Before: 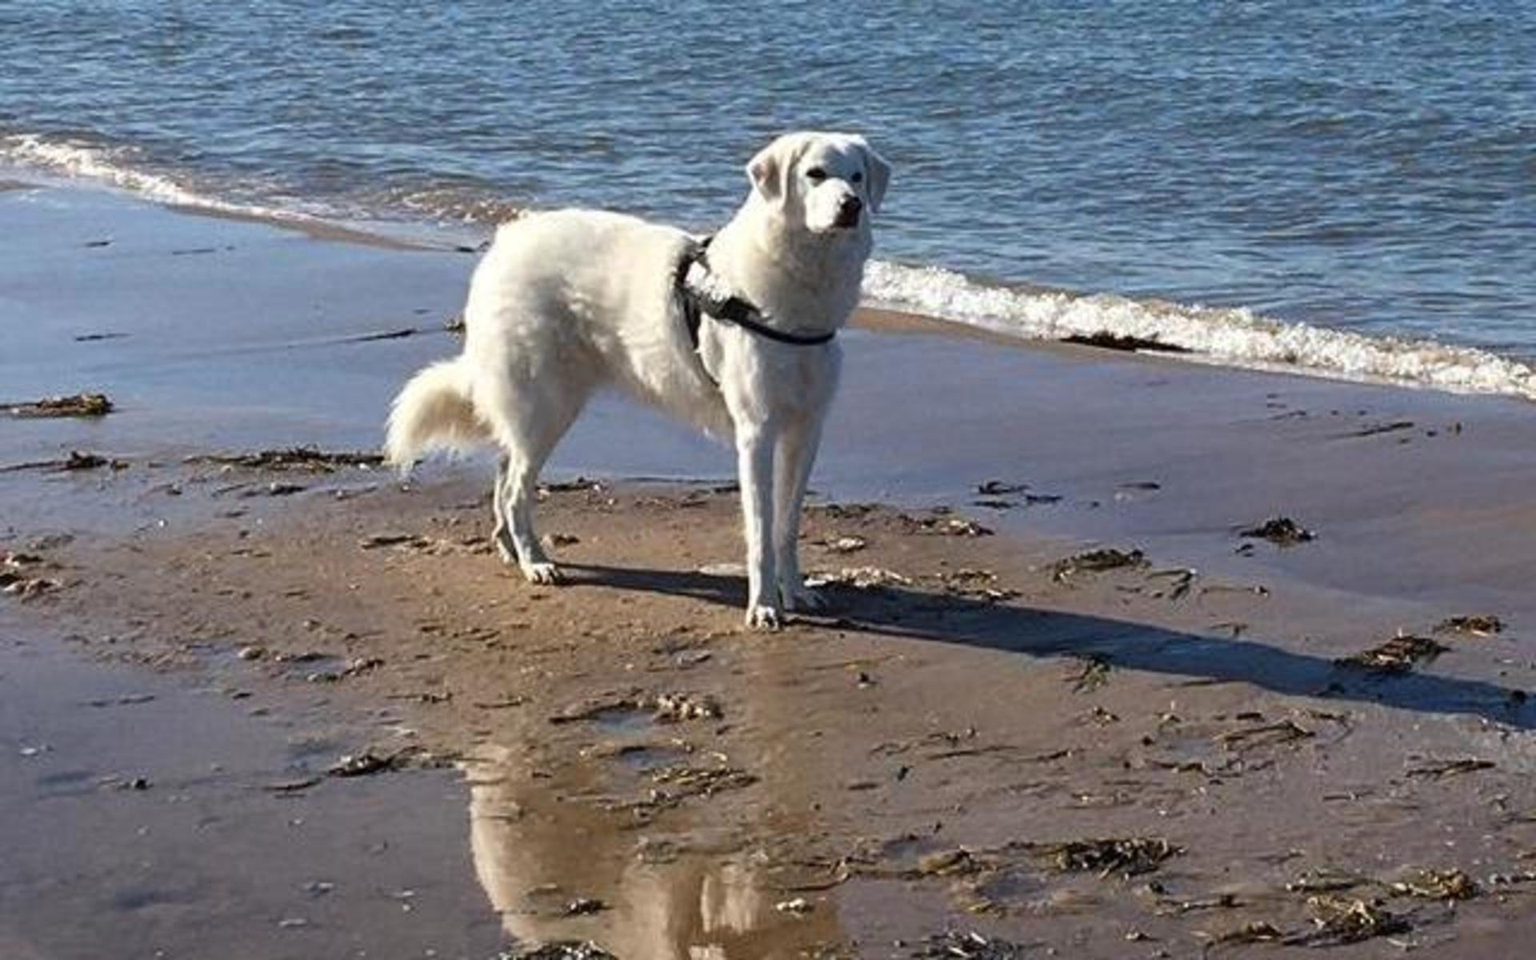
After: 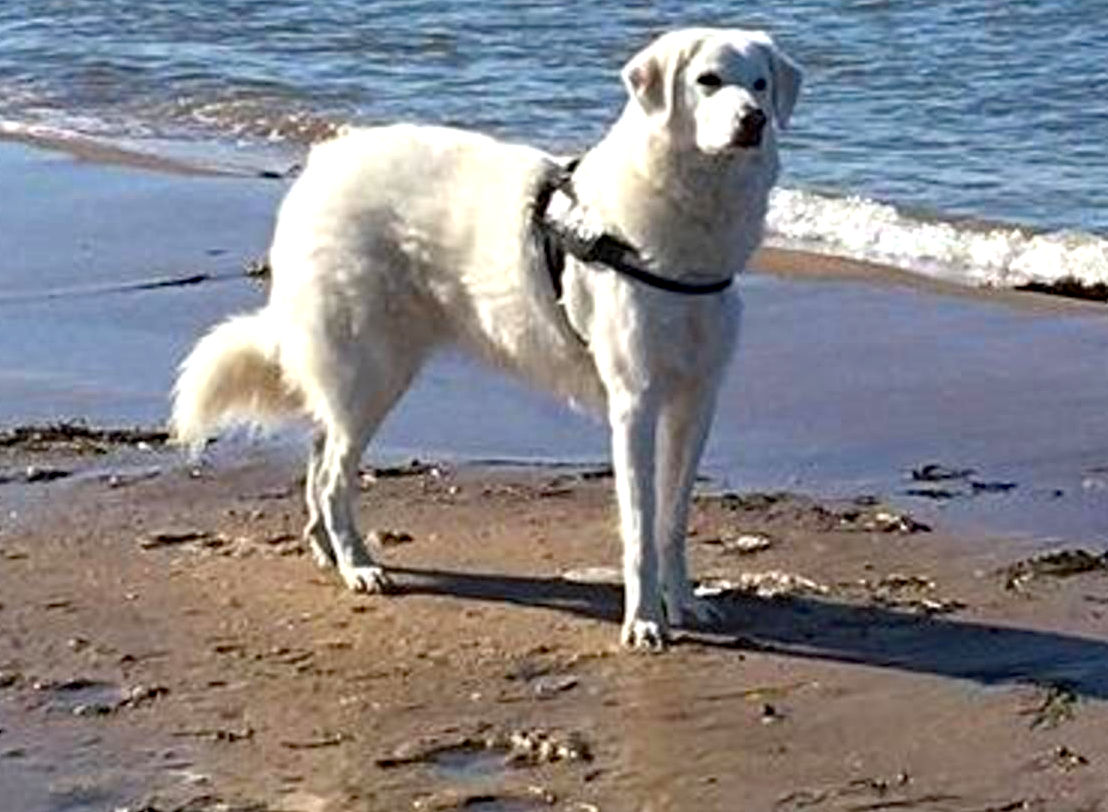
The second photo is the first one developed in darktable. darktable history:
crop: left 16.198%, top 11.487%, right 26.078%, bottom 20.782%
haze removal: adaptive false
exposure: exposure 0.375 EV, compensate exposure bias true, compensate highlight preservation false
